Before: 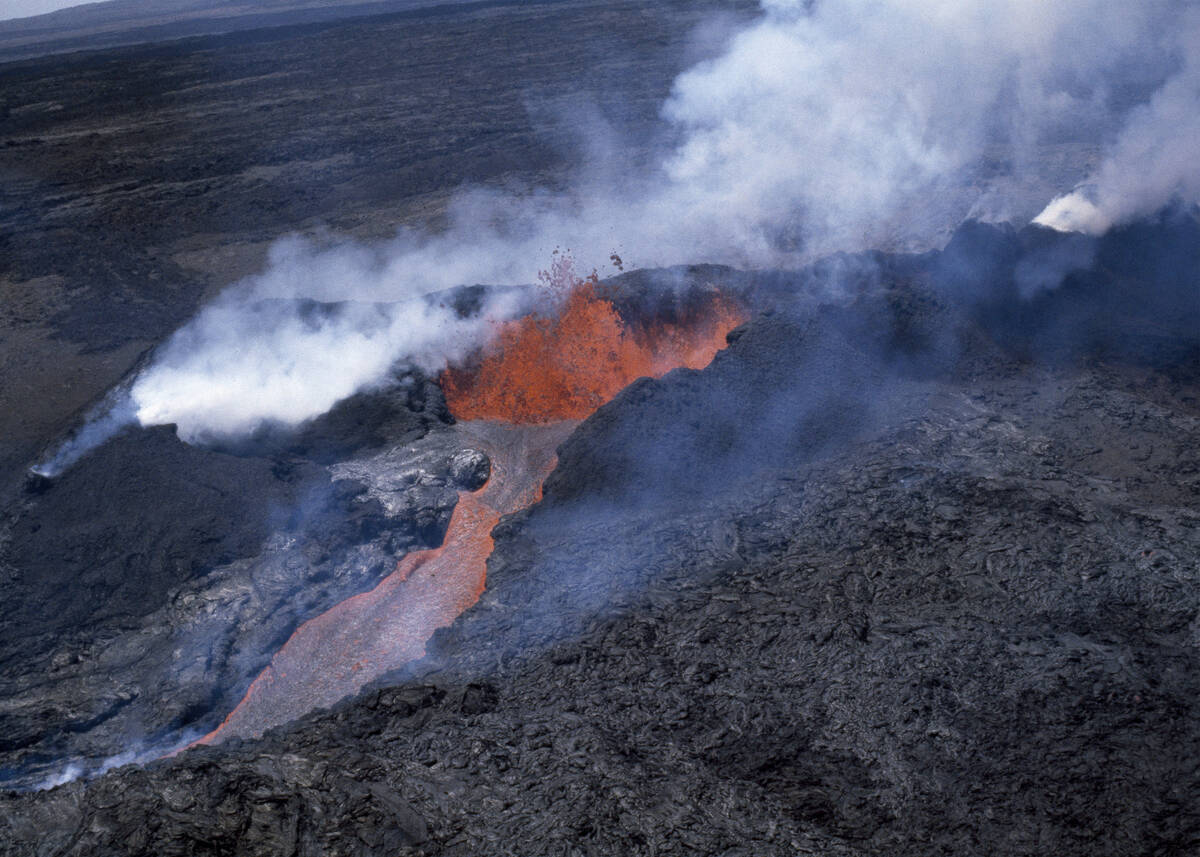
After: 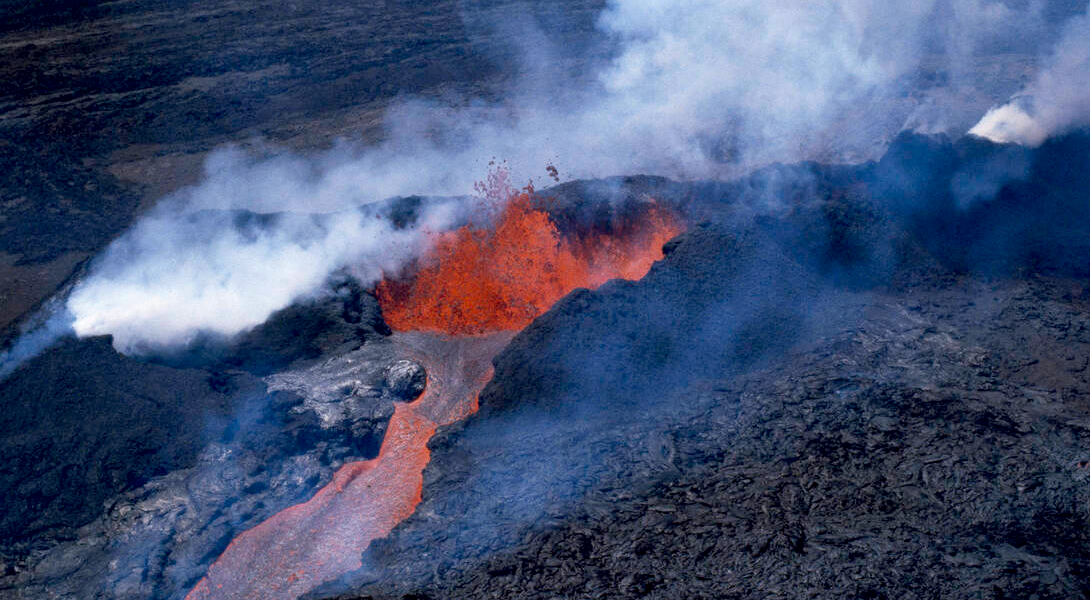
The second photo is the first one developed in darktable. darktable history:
crop: left 5.367%, top 10.441%, right 3.752%, bottom 19.465%
contrast brightness saturation: contrast 0.042, saturation 0.161
exposure: black level correction 0.011, compensate highlight preservation false
